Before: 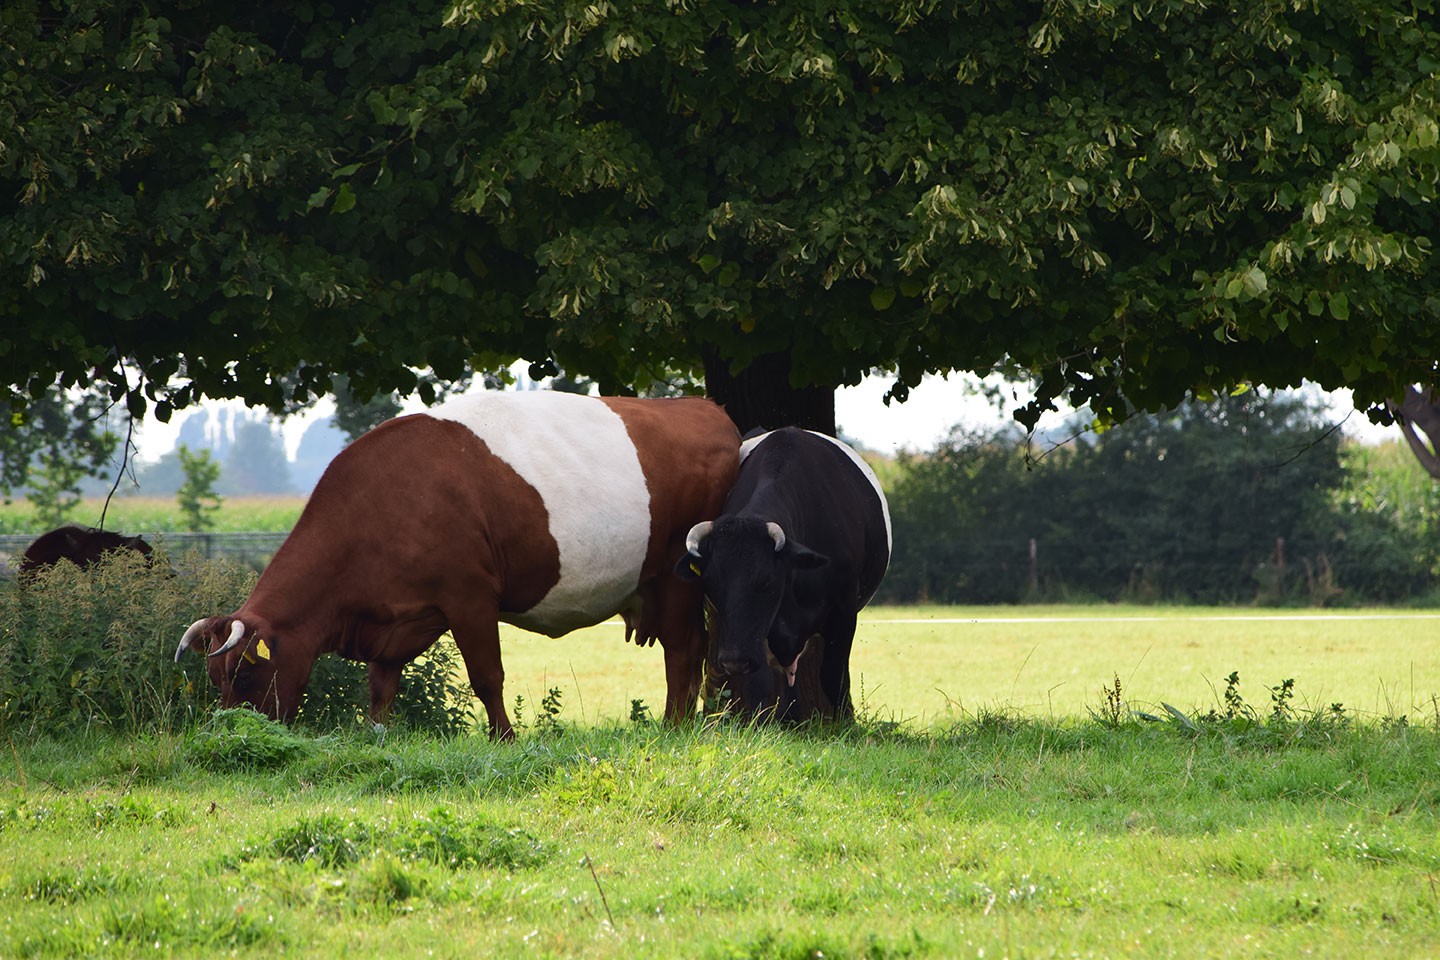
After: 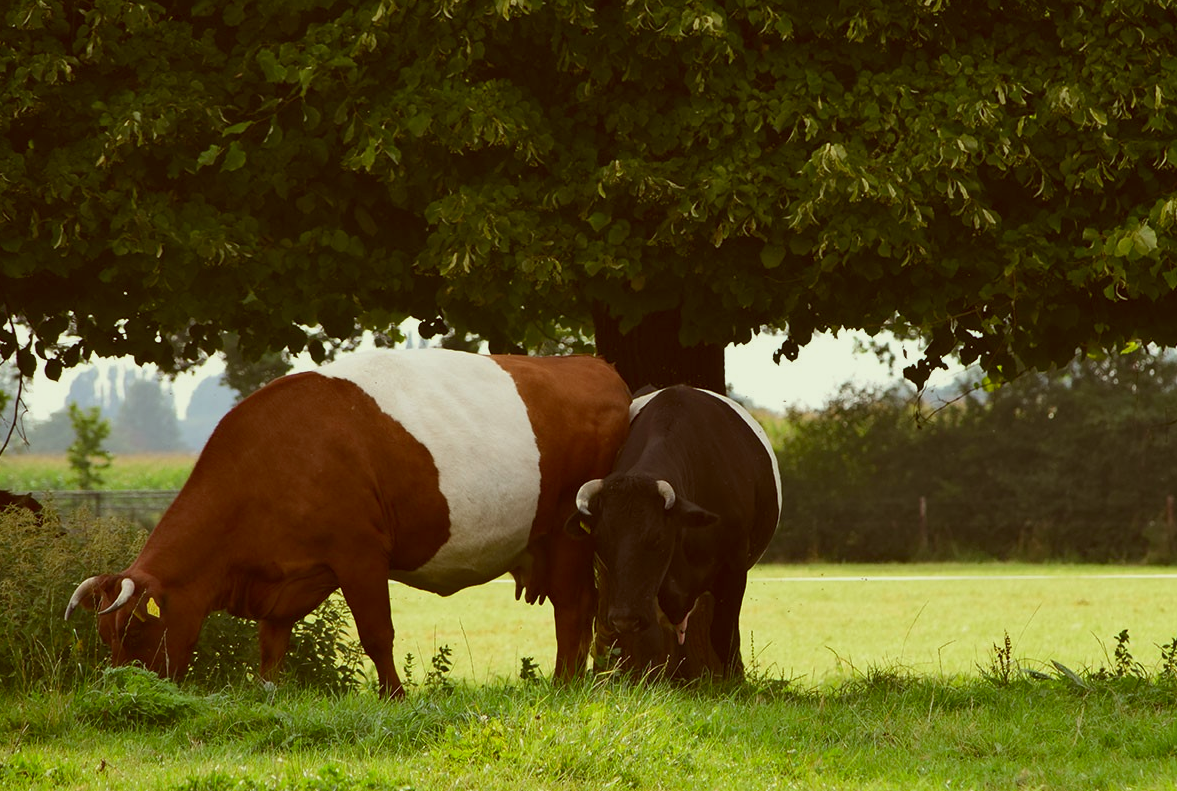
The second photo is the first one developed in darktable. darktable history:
tone equalizer: -8 EV 0.266 EV, -7 EV 0.404 EV, -6 EV 0.42 EV, -5 EV 0.28 EV, -3 EV -0.273 EV, -2 EV -0.389 EV, -1 EV -0.405 EV, +0 EV -0.254 EV
crop and rotate: left 7.694%, top 4.423%, right 10.519%, bottom 13.096%
color correction: highlights a* -6.23, highlights b* 9.11, shadows a* 10.31, shadows b* 23.7
